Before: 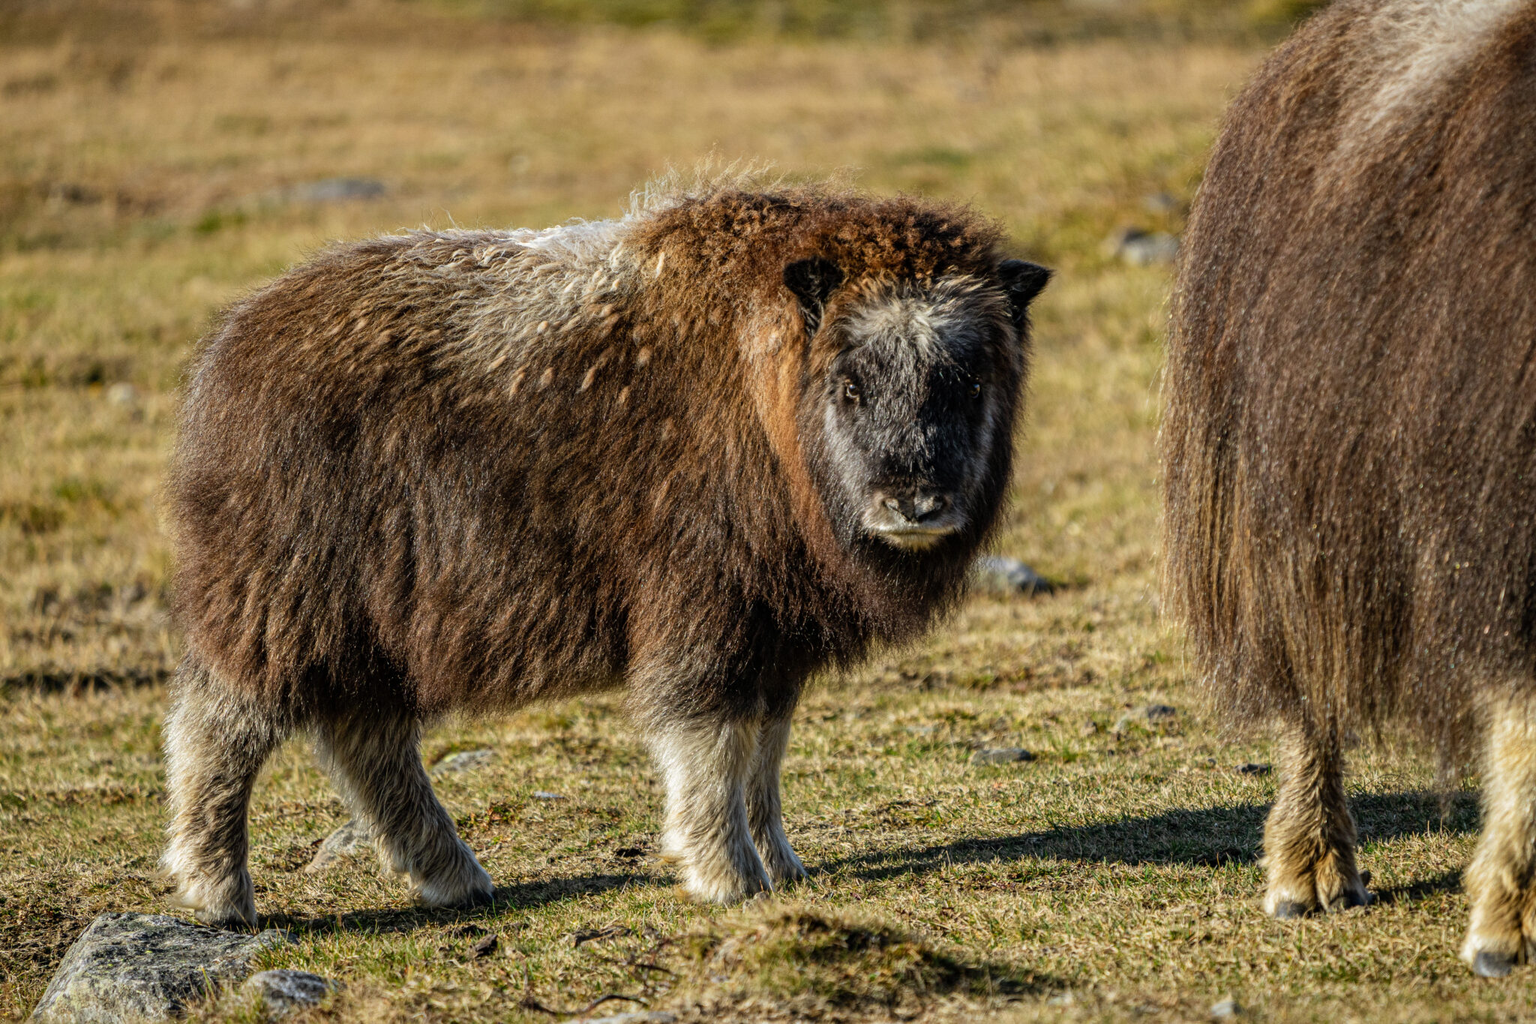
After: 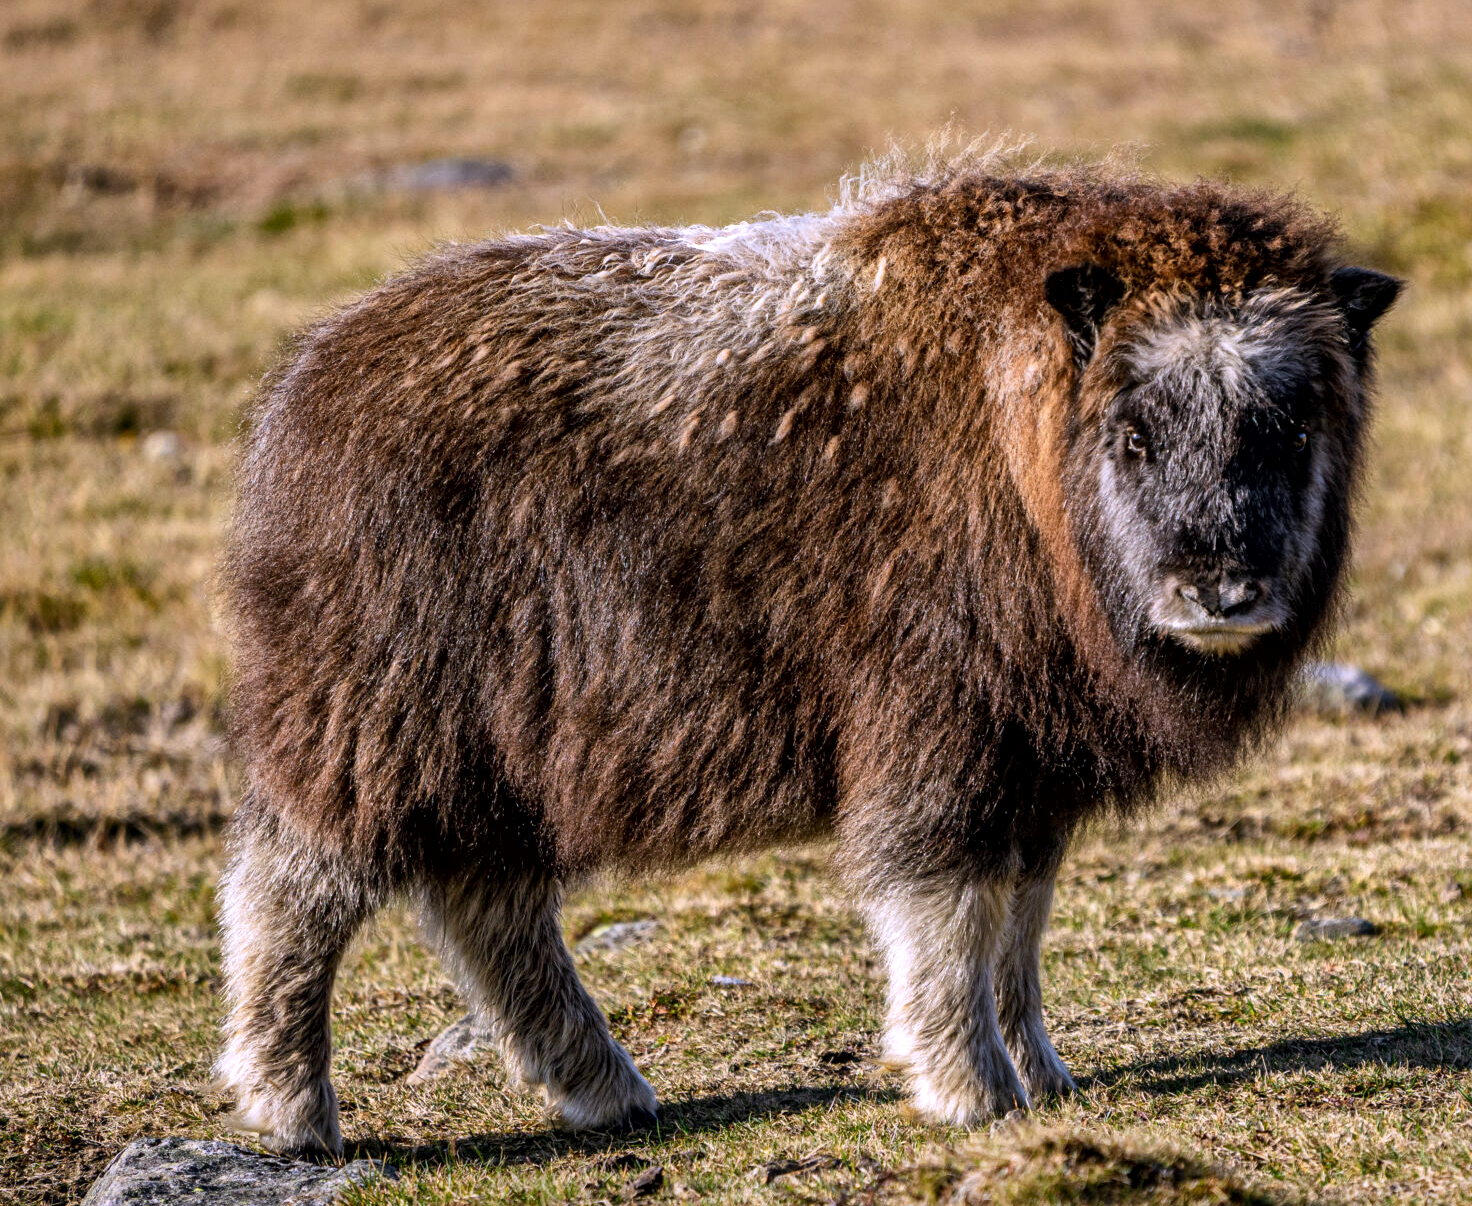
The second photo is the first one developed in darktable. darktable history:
crop: top 5.803%, right 27.864%, bottom 5.804%
white balance: red 1.042, blue 1.17
local contrast: mode bilateral grid, contrast 20, coarseness 50, detail 150%, midtone range 0.2
